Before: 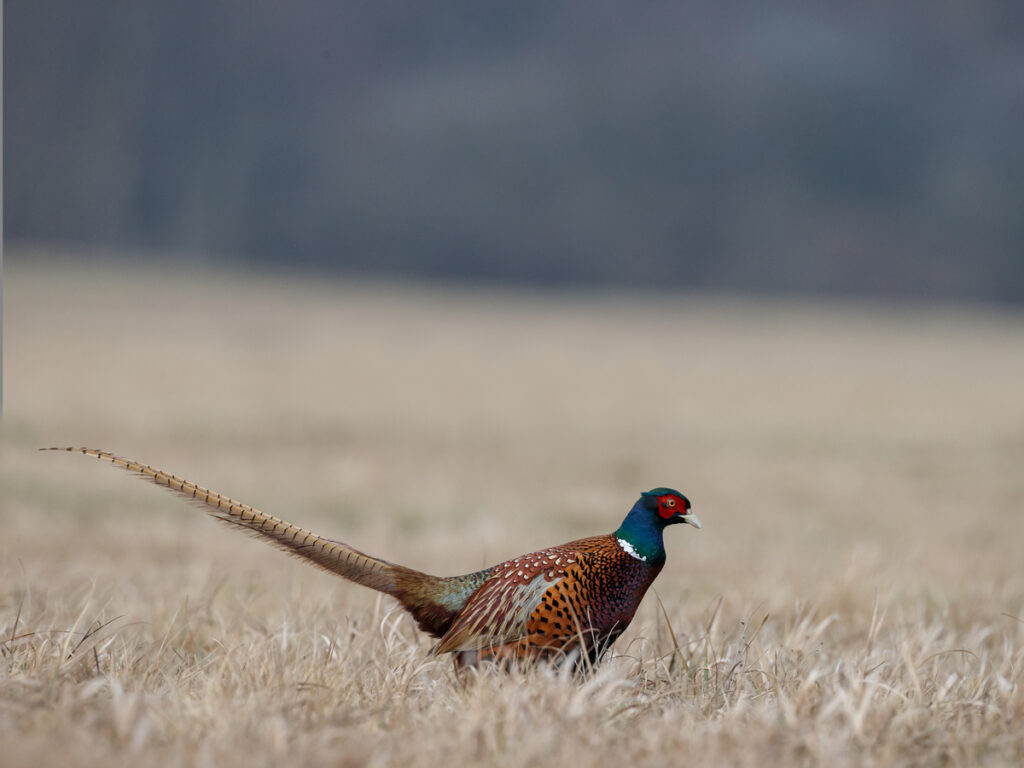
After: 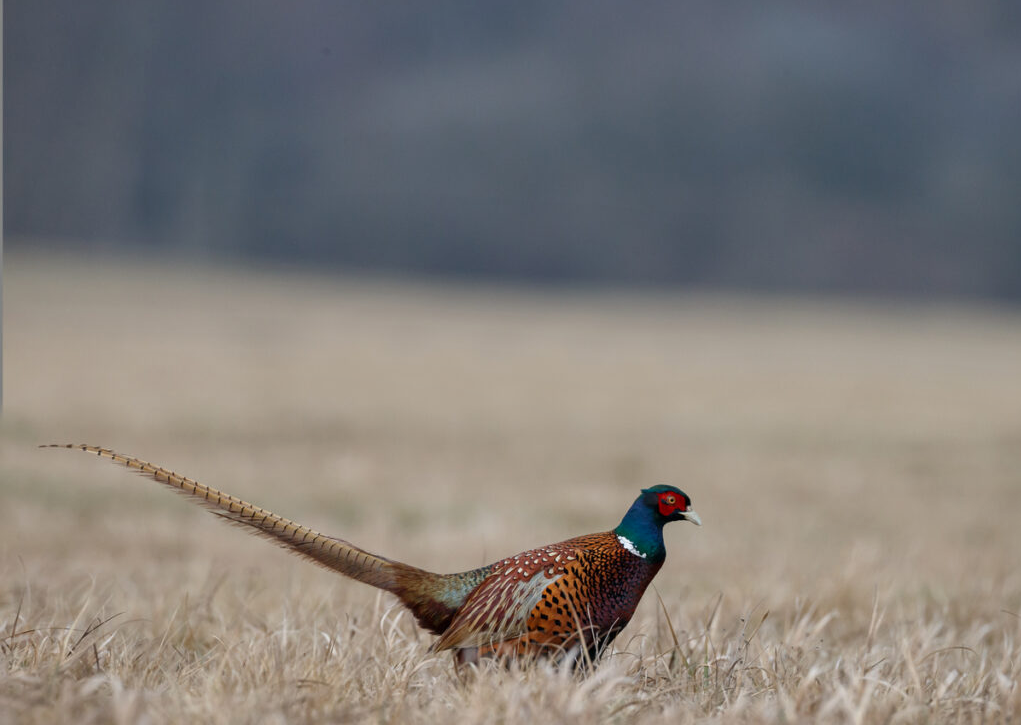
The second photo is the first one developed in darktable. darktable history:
crop: top 0.448%, right 0.264%, bottom 5.045%
shadows and highlights: shadows 43.71, white point adjustment -1.46, soften with gaussian
